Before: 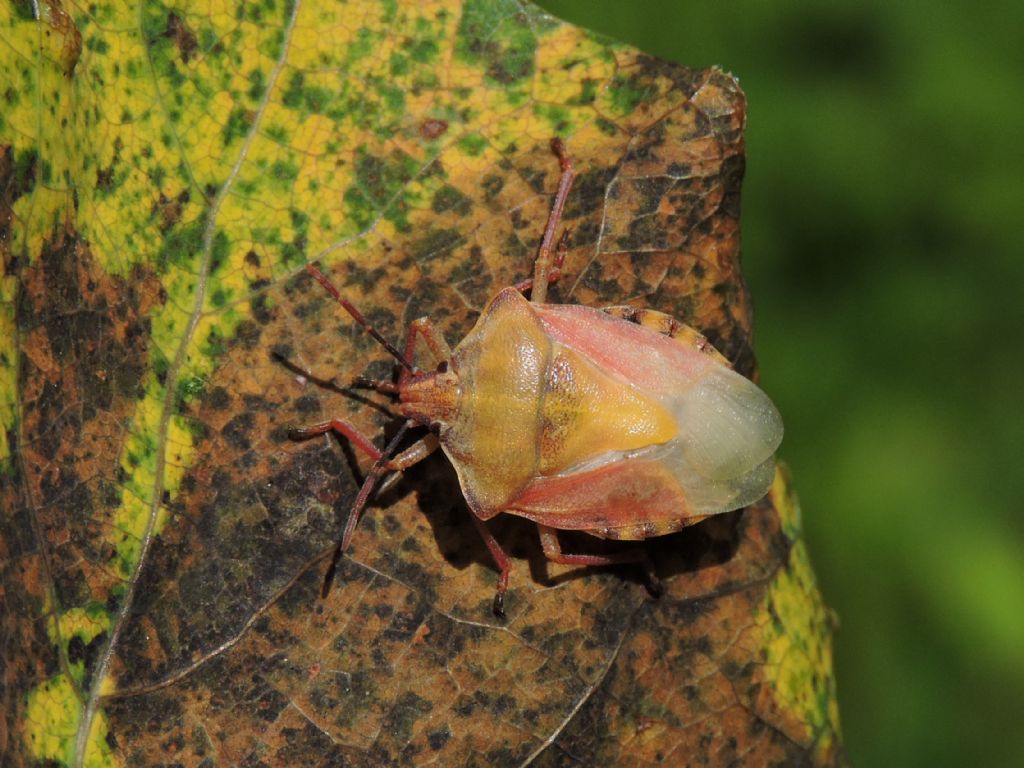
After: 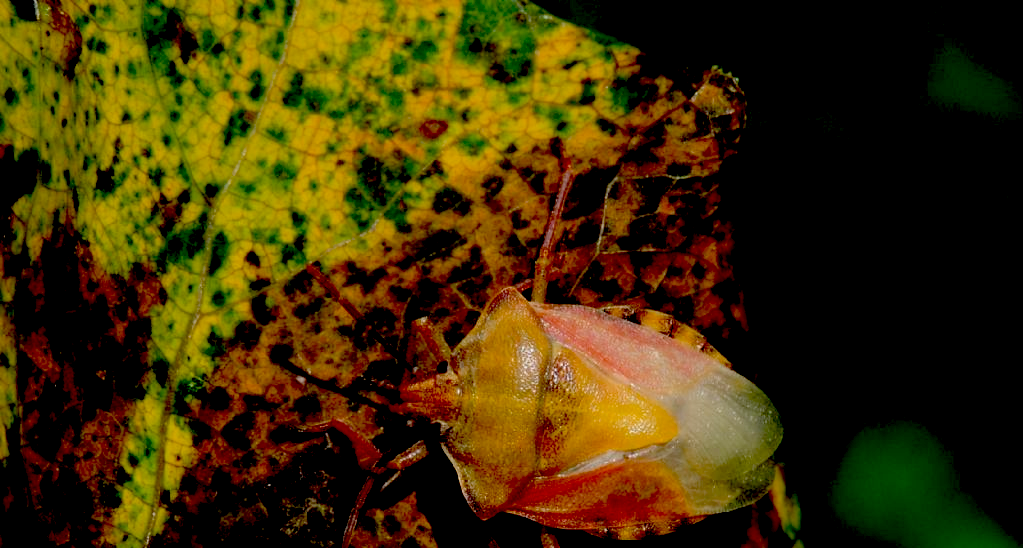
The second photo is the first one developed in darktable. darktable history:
crop: bottom 28.576%
exposure: black level correction 0.1, exposure -0.092 EV, compensate highlight preservation false
